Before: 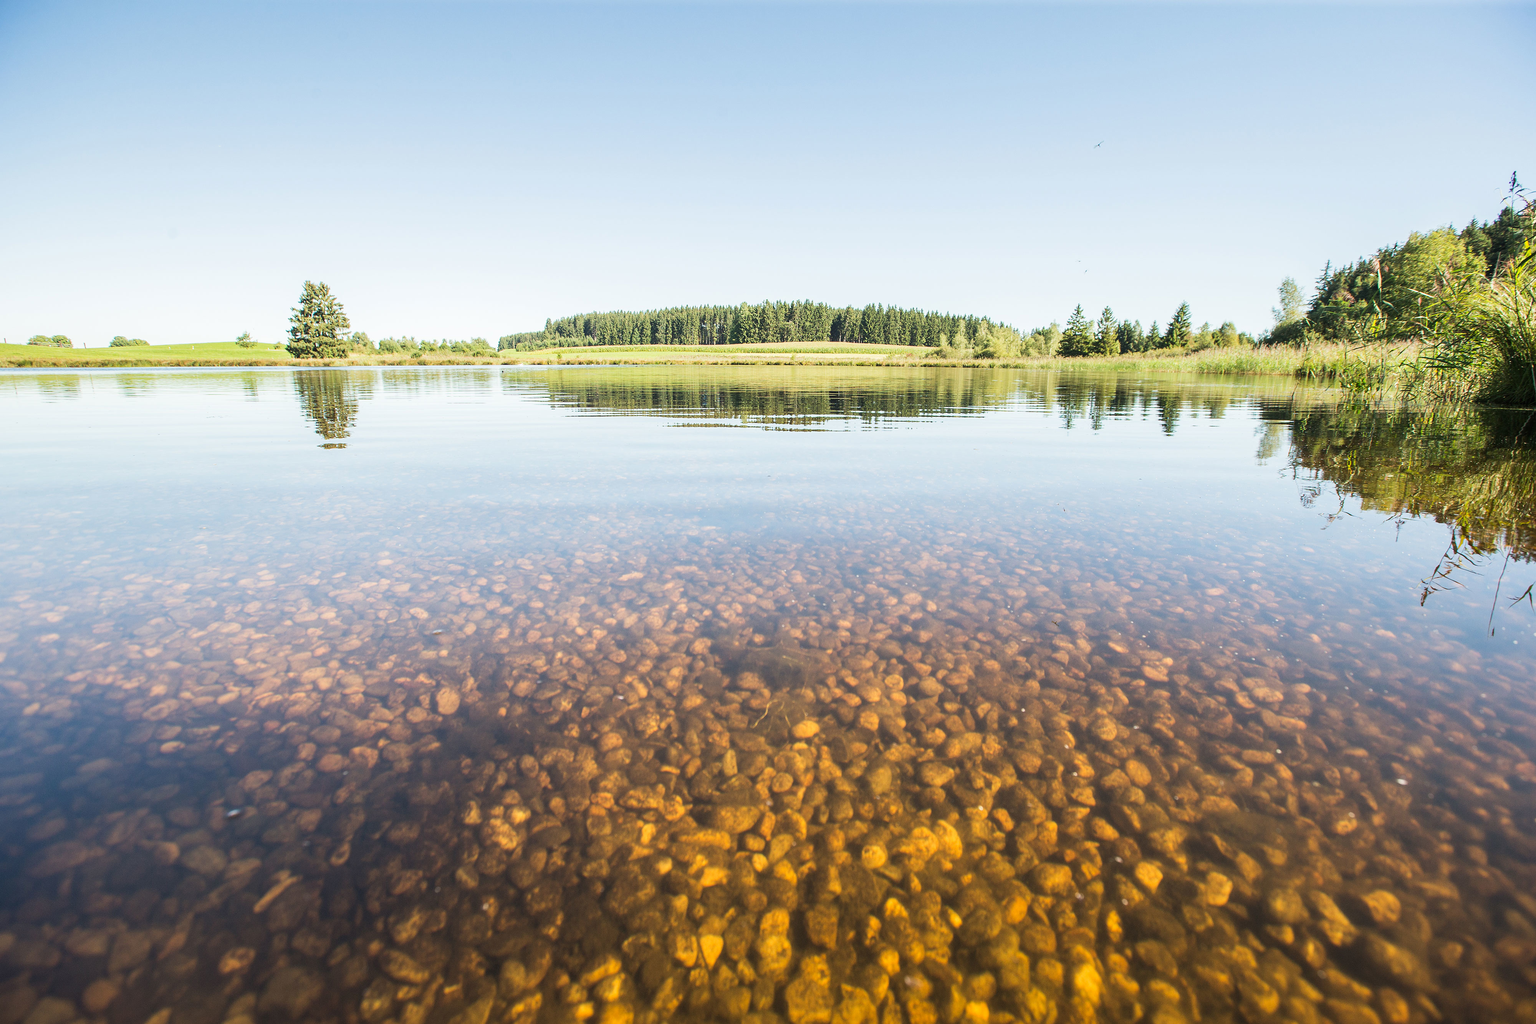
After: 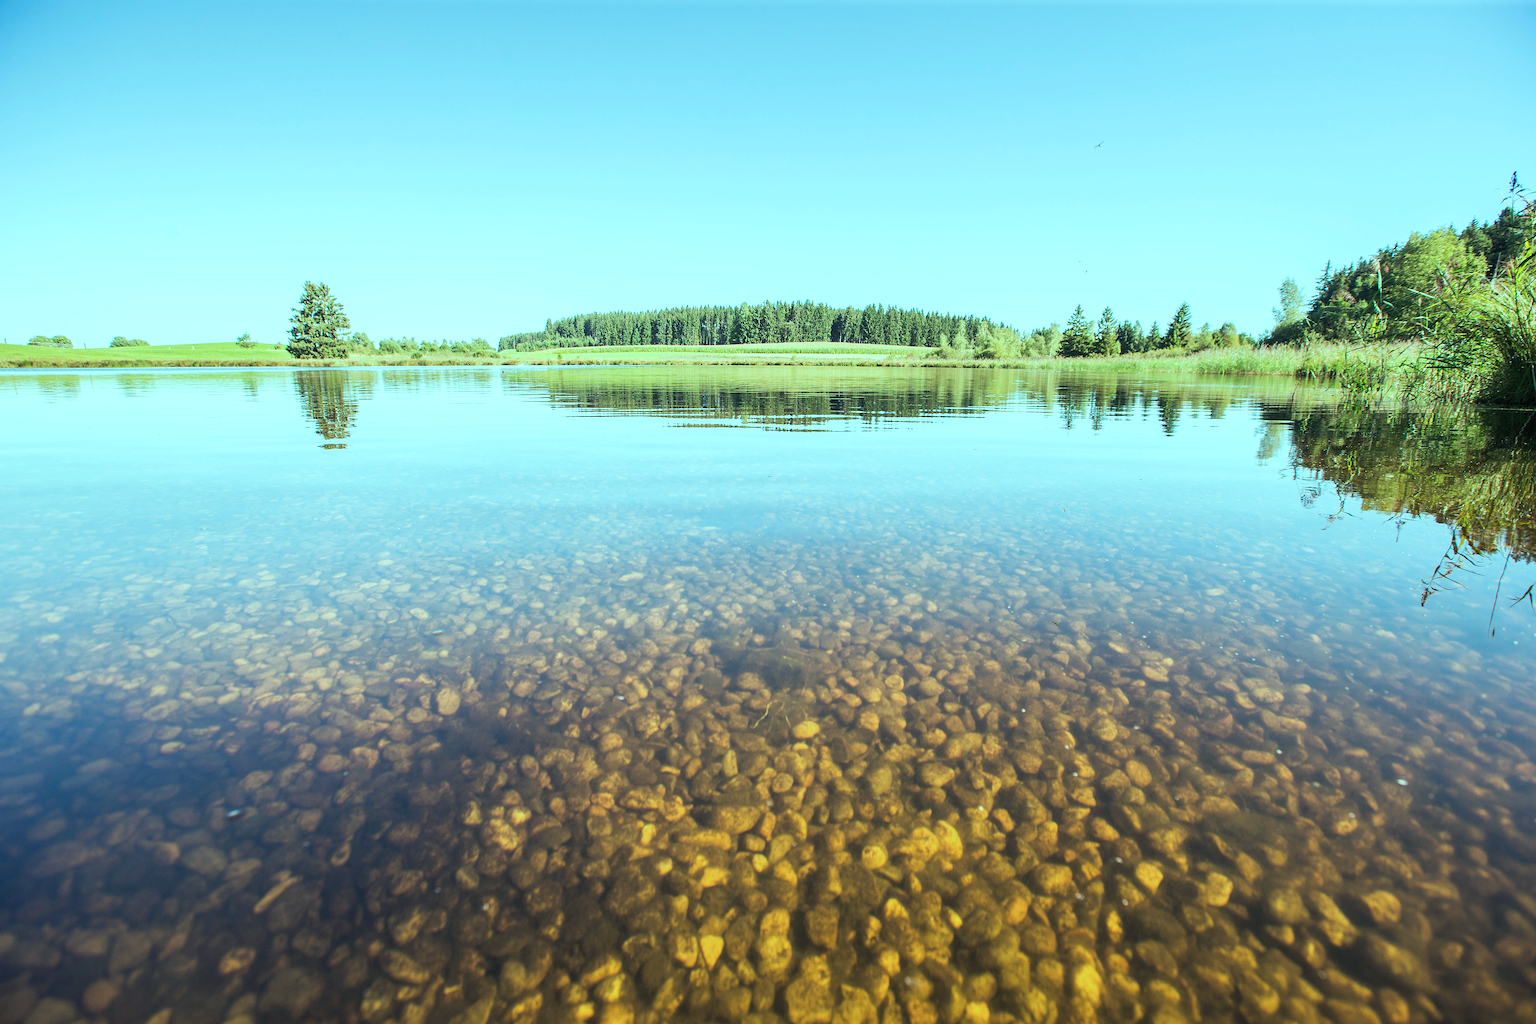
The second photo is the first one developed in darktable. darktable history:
color zones: curves: ch1 [(0, 0.469) (0.001, 0.469) (0.12, 0.446) (0.248, 0.469) (0.5, 0.5) (0.748, 0.5) (0.999, 0.469) (1, 0.469)]
color balance rgb: shadows lift › chroma 7.23%, shadows lift › hue 246.48°, highlights gain › chroma 5.38%, highlights gain › hue 196.93°, white fulcrum 1 EV
